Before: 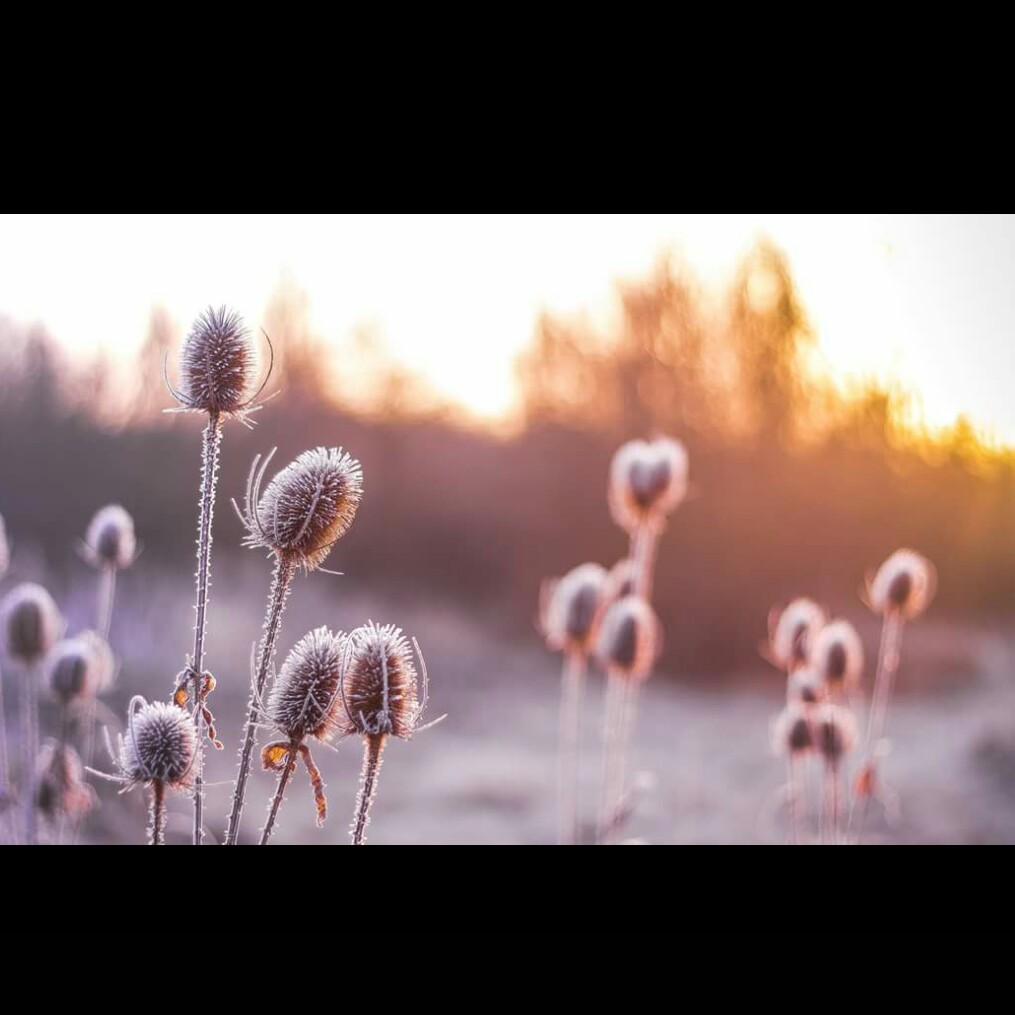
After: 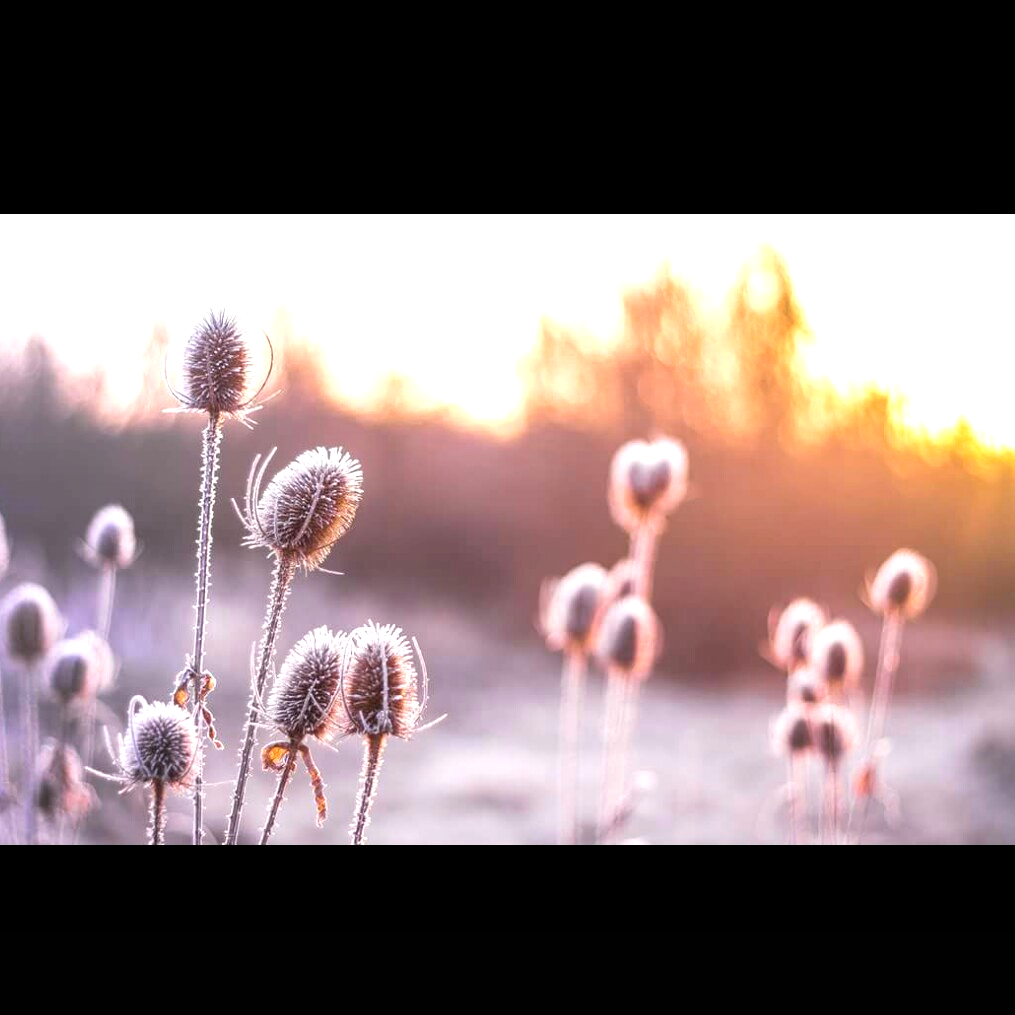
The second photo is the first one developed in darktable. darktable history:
exposure: compensate highlight preservation false
tone equalizer: -8 EV -0.77 EV, -7 EV -0.732 EV, -6 EV -0.616 EV, -5 EV -0.375 EV, -3 EV 0.392 EV, -2 EV 0.6 EV, -1 EV 0.69 EV, +0 EV 0.724 EV
